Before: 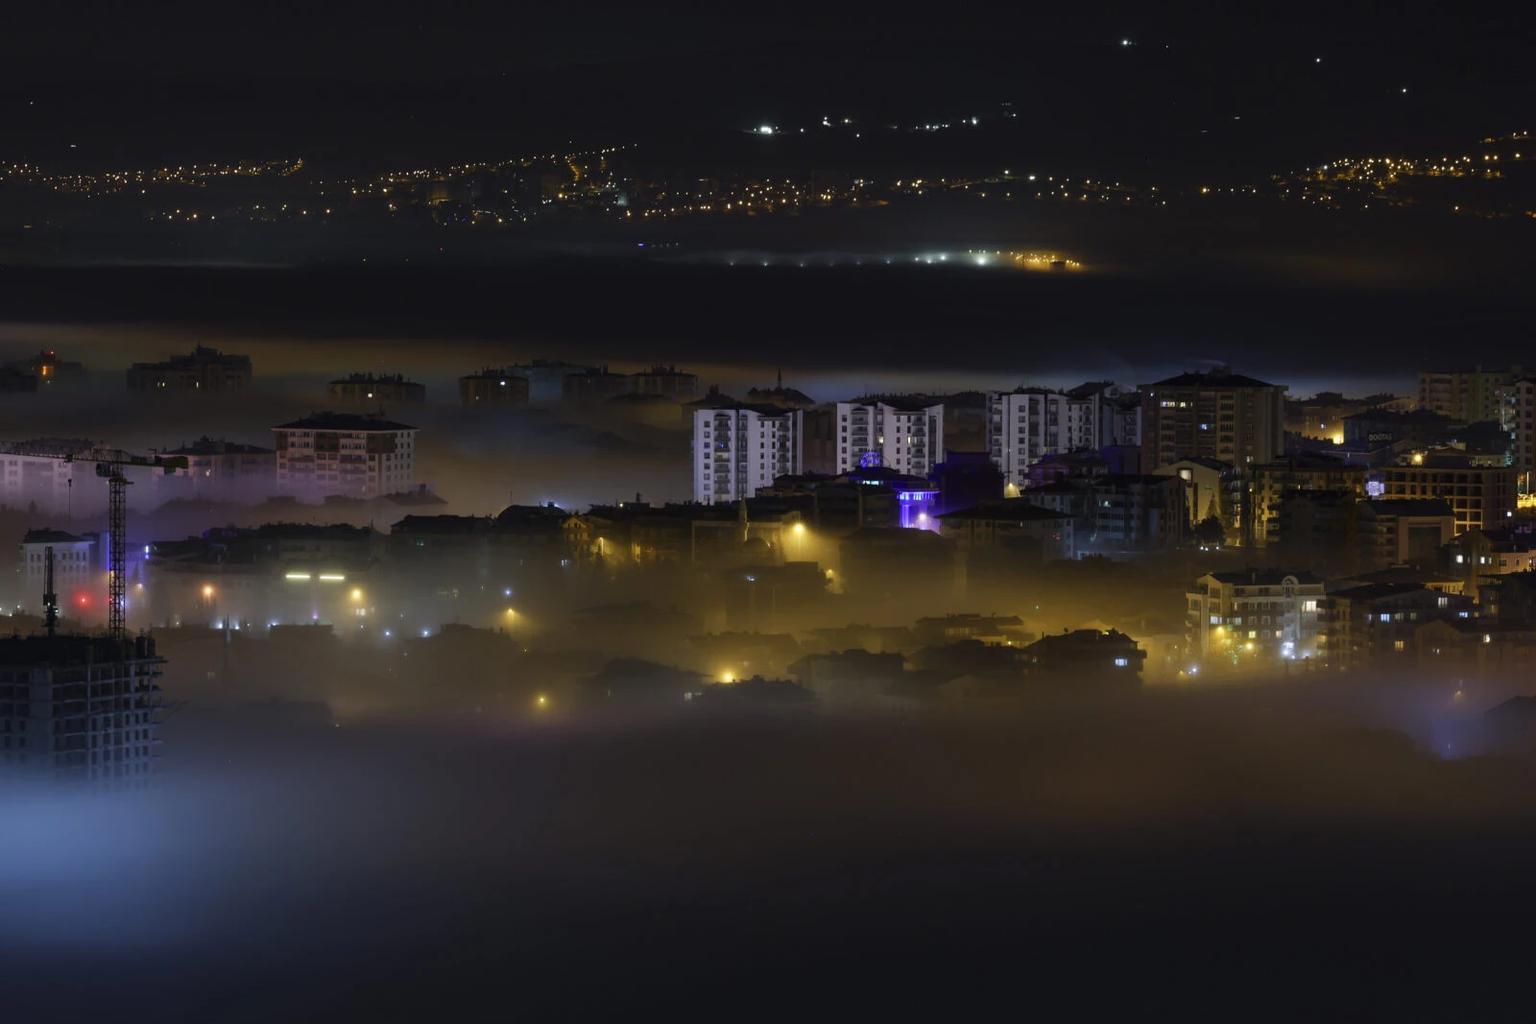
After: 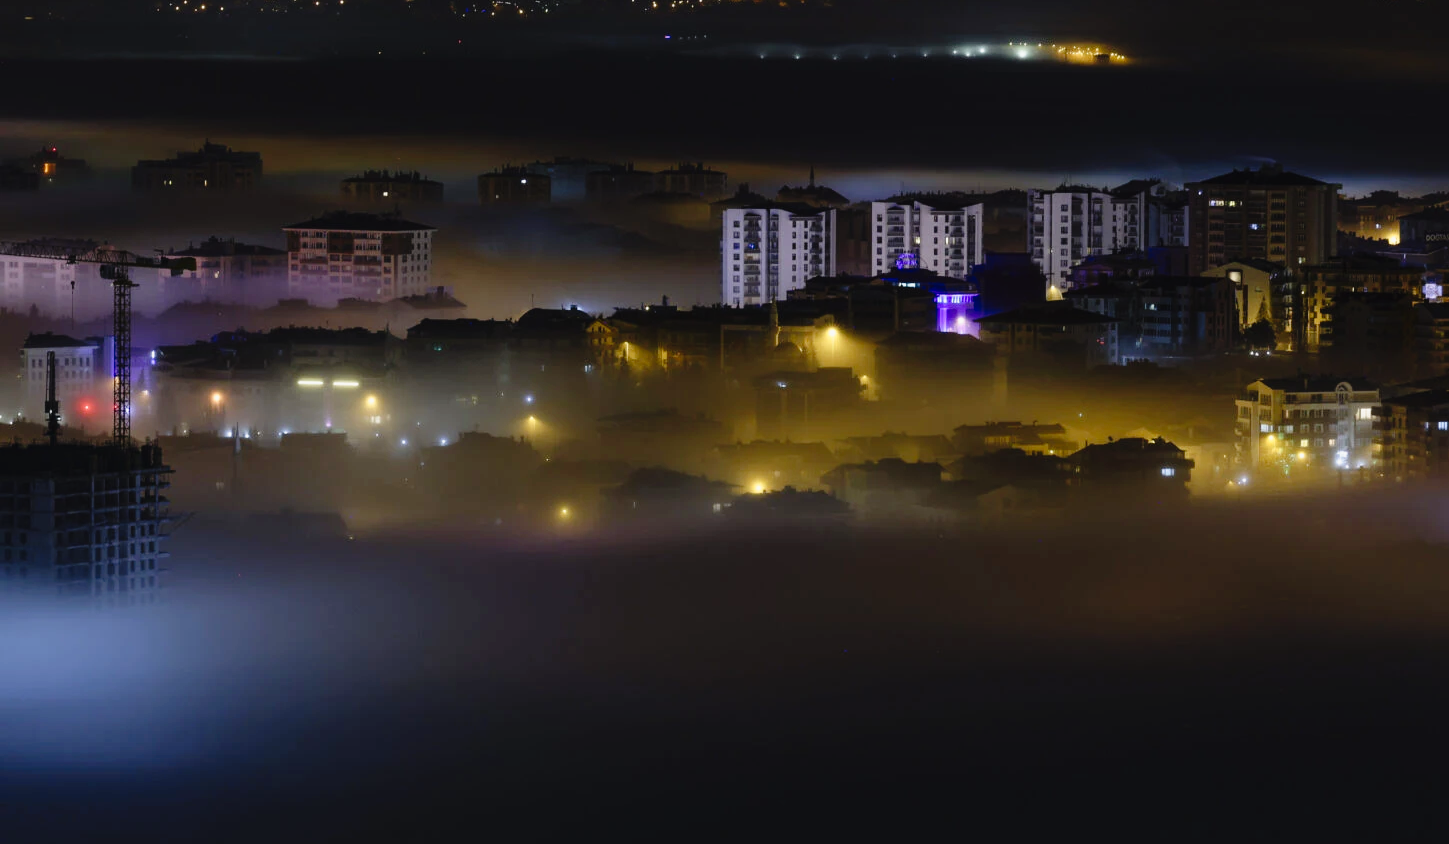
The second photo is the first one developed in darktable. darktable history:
tone curve: curves: ch0 [(0, 0.013) (0.129, 0.1) (0.327, 0.382) (0.489, 0.573) (0.66, 0.748) (0.858, 0.926) (1, 0.977)]; ch1 [(0, 0) (0.353, 0.344) (0.45, 0.46) (0.498, 0.495) (0.521, 0.506) (0.563, 0.559) (0.592, 0.585) (0.657, 0.655) (1, 1)]; ch2 [(0, 0) (0.333, 0.346) (0.375, 0.375) (0.427, 0.44) (0.5, 0.501) (0.505, 0.499) (0.528, 0.533) (0.579, 0.61) (0.612, 0.644) (0.66, 0.715) (1, 1)], preserve colors none
crop: top 20.508%, right 9.408%, bottom 0.309%
